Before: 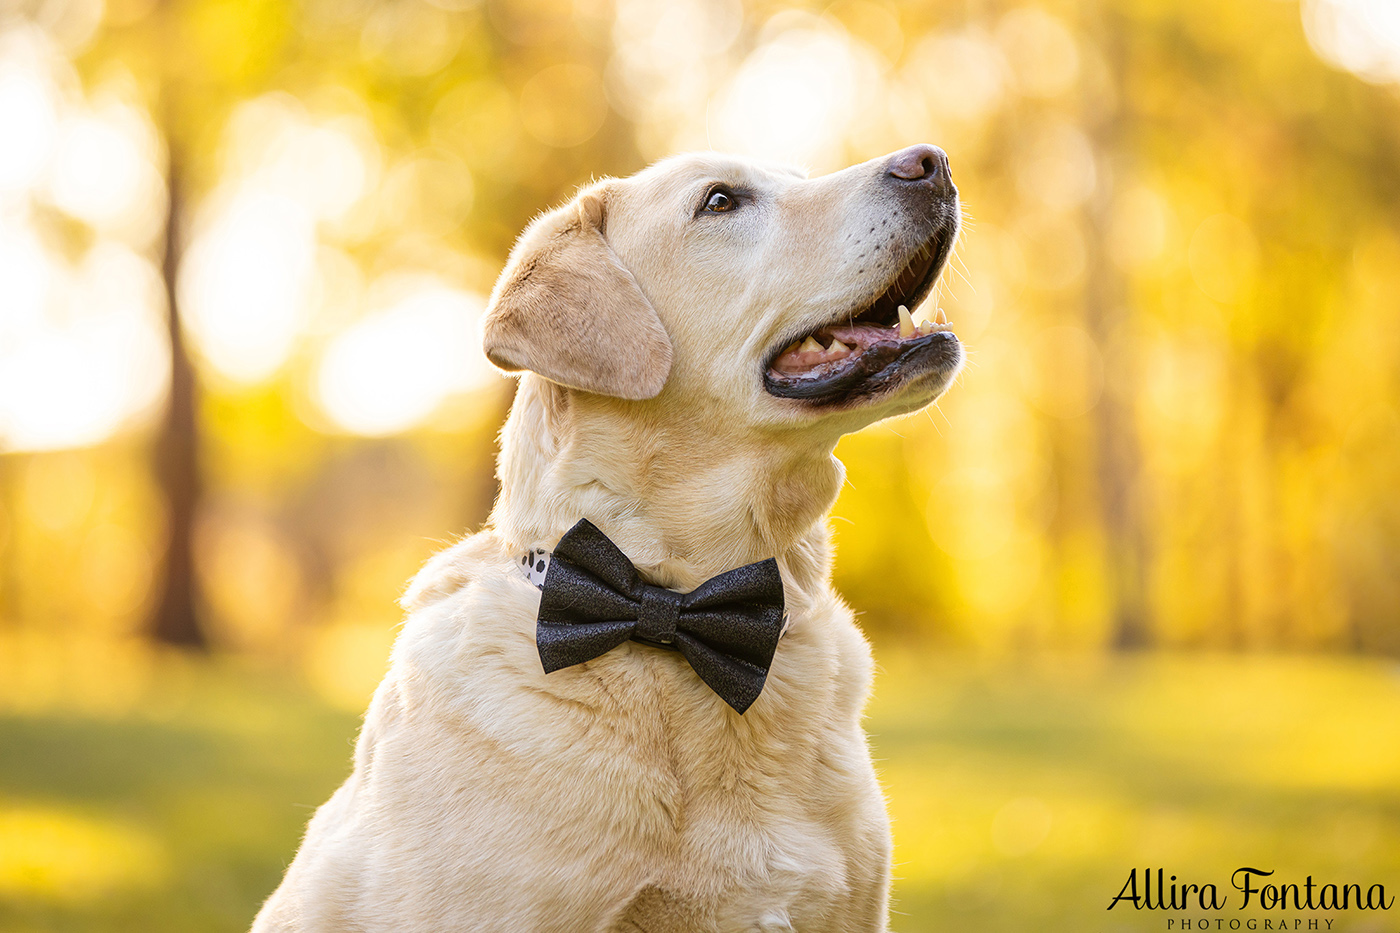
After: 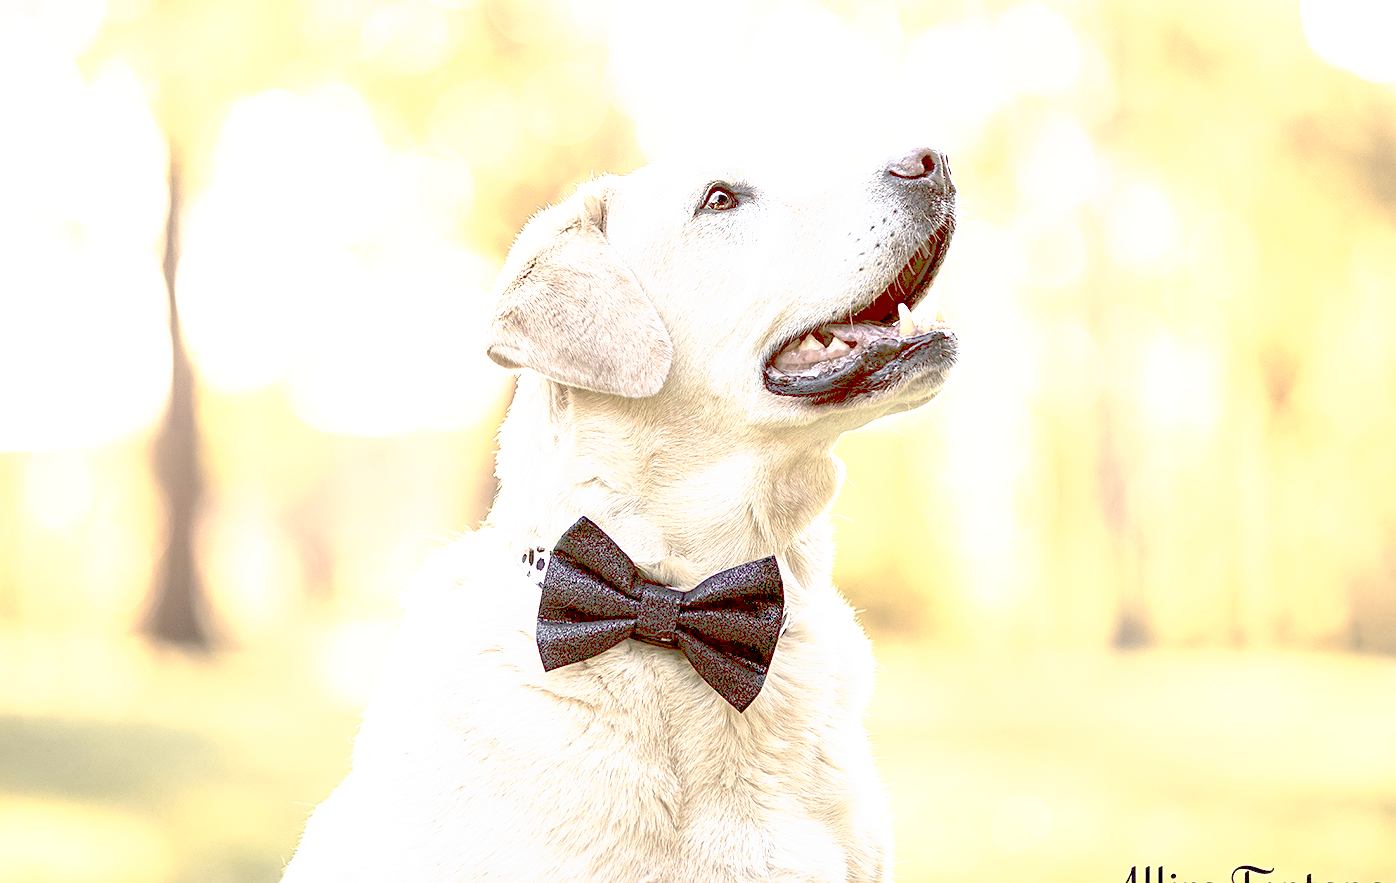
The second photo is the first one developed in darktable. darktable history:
color correction: highlights a* 0.061, highlights b* -0.711
crop: top 0.266%, right 0.254%, bottom 4.991%
contrast brightness saturation: contrast 0.101, saturation -0.378
sharpen: on, module defaults
exposure: black level correction 0.009, exposure -0.16 EV, compensate highlight preservation false
tone equalizer: -8 EV -0.754 EV, -7 EV -0.686 EV, -6 EV -0.631 EV, -5 EV -0.363 EV, -3 EV 0.404 EV, -2 EV 0.6 EV, -1 EV 0.685 EV, +0 EV 0.757 EV, mask exposure compensation -0.513 EV
tone curve: curves: ch0 [(0, 0) (0.003, 0.326) (0.011, 0.332) (0.025, 0.352) (0.044, 0.378) (0.069, 0.4) (0.1, 0.416) (0.136, 0.432) (0.177, 0.468) (0.224, 0.509) (0.277, 0.554) (0.335, 0.6) (0.399, 0.642) (0.468, 0.693) (0.543, 0.753) (0.623, 0.818) (0.709, 0.897) (0.801, 0.974) (0.898, 0.991) (1, 1)], preserve colors none
